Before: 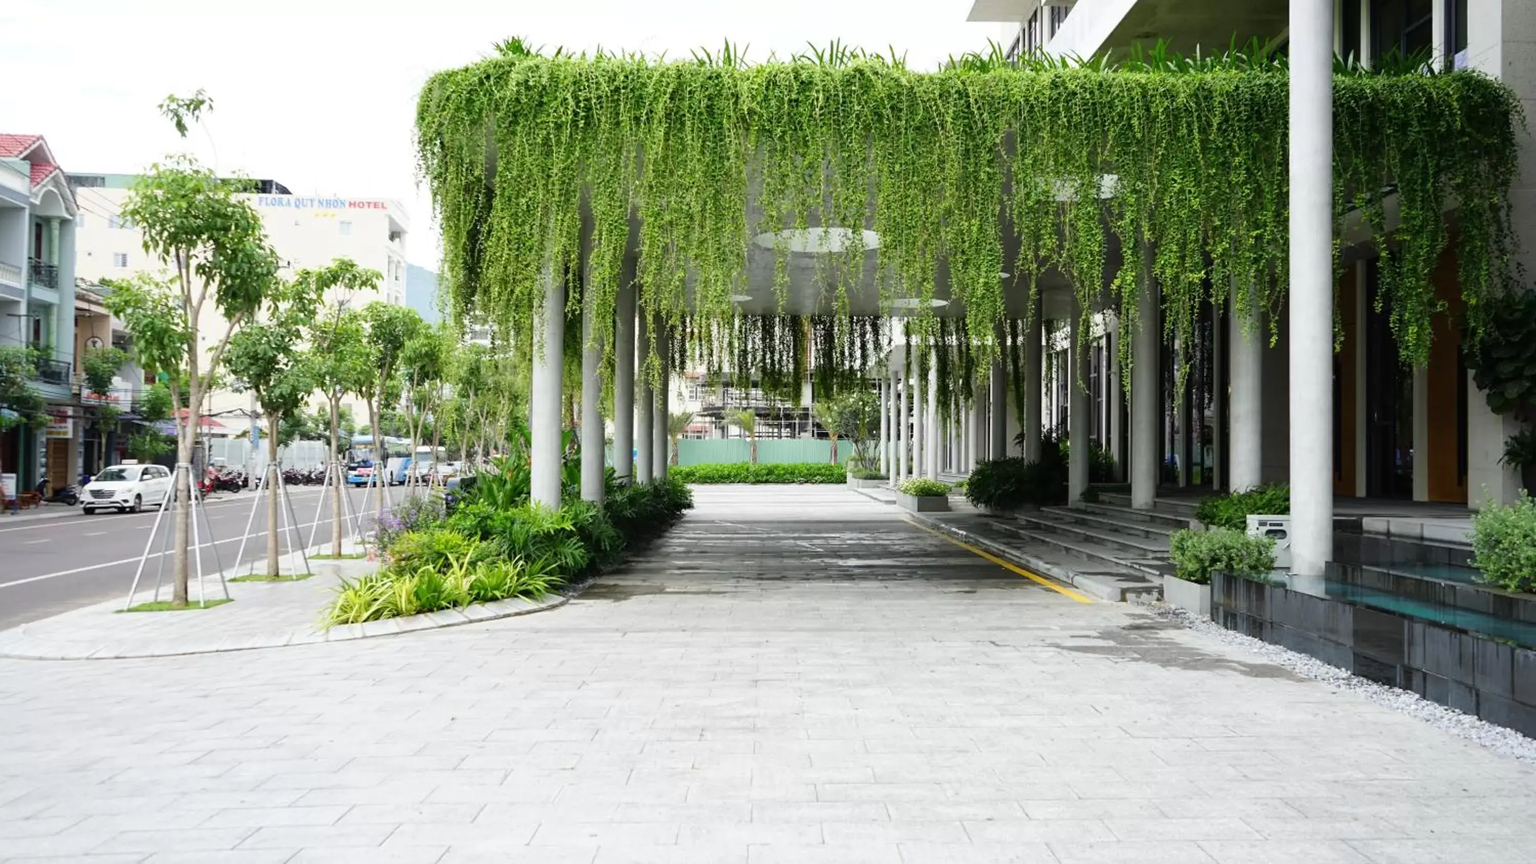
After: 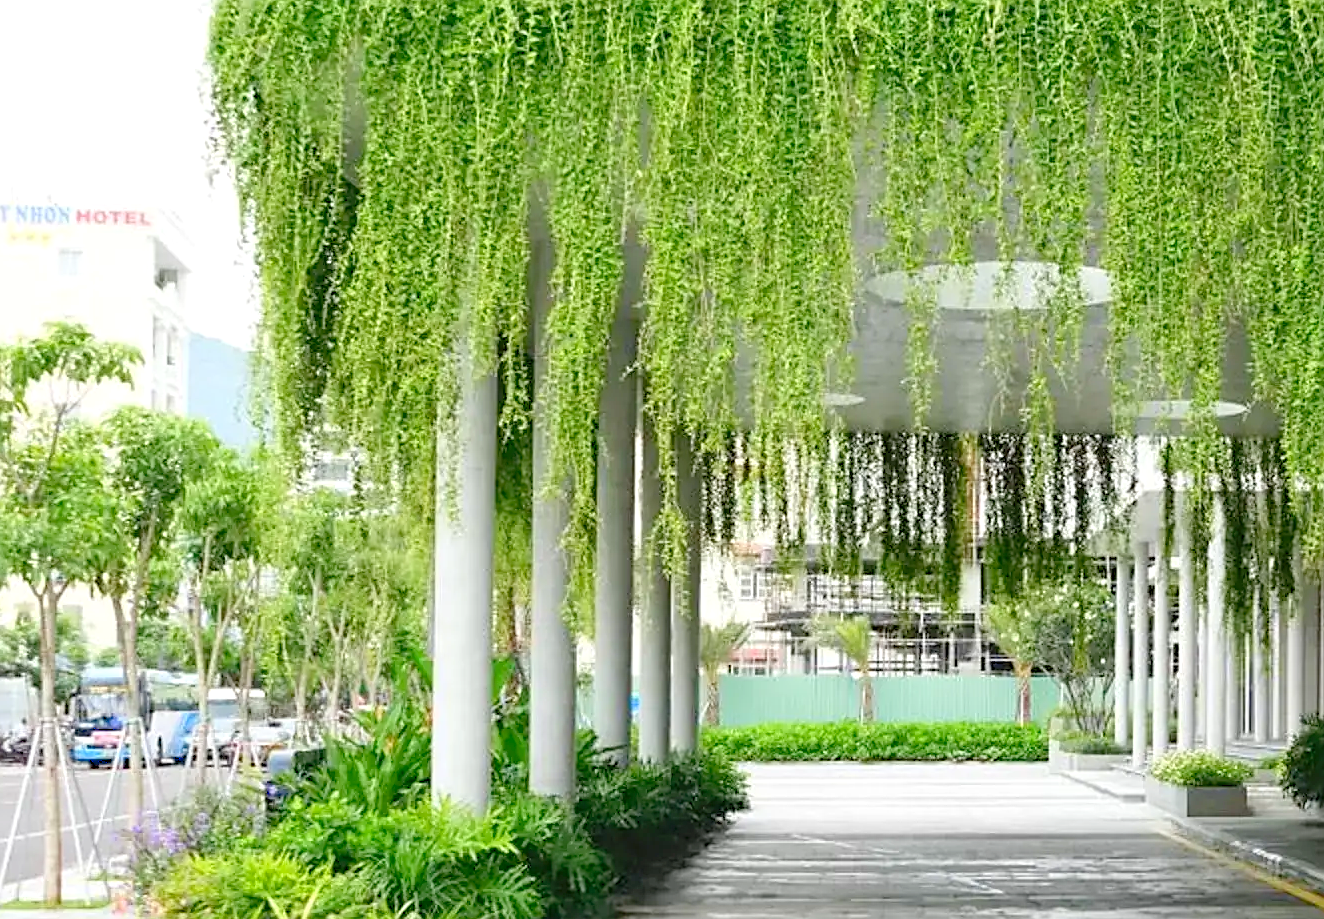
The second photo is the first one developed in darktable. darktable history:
levels: levels [0, 0.397, 0.955]
sharpen: on, module defaults
crop: left 20.172%, top 10.86%, right 35.662%, bottom 34.658%
